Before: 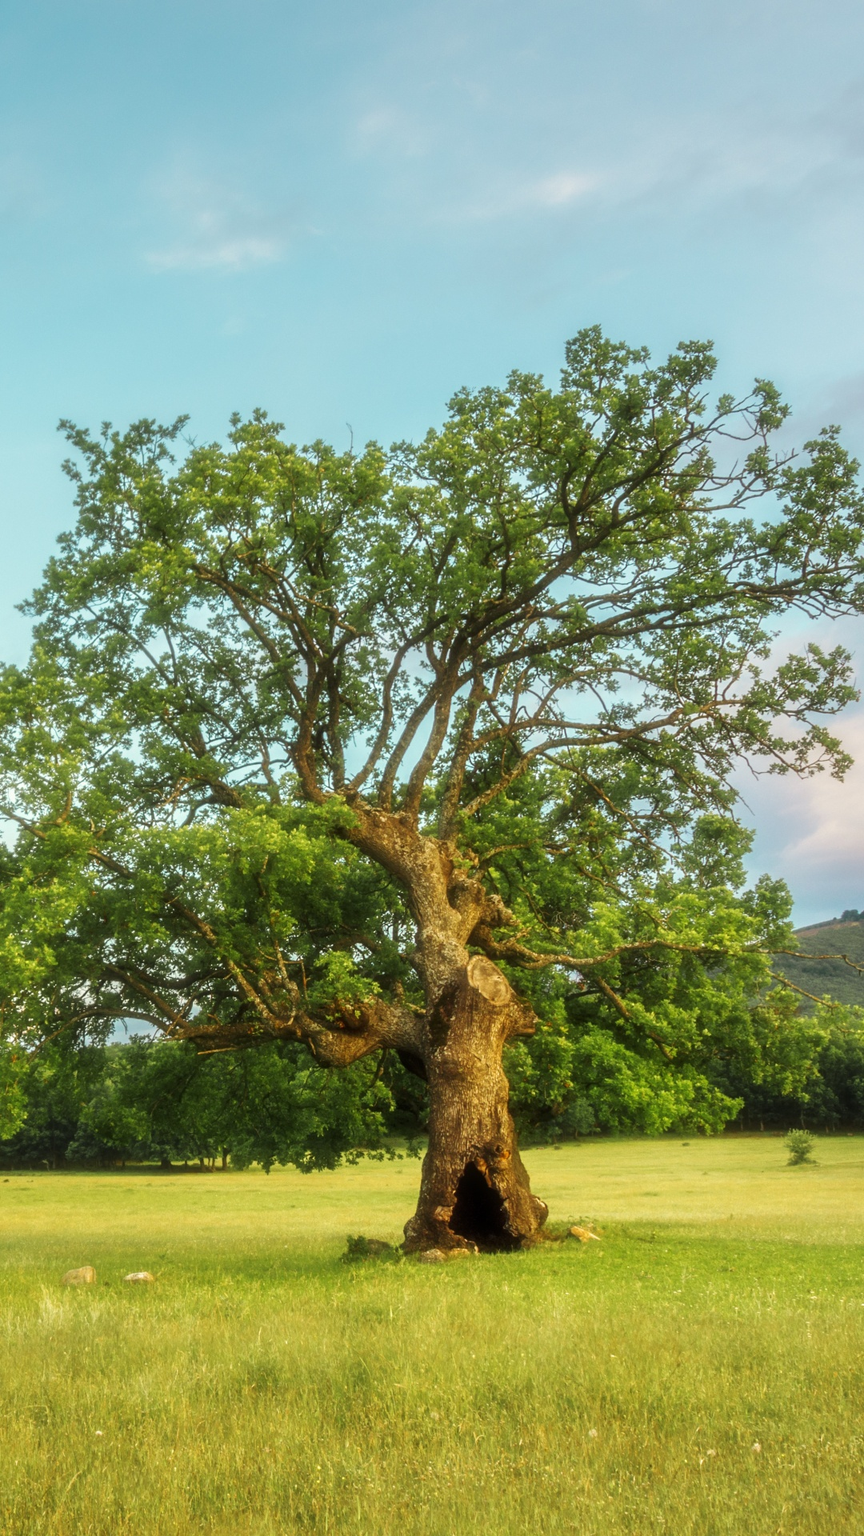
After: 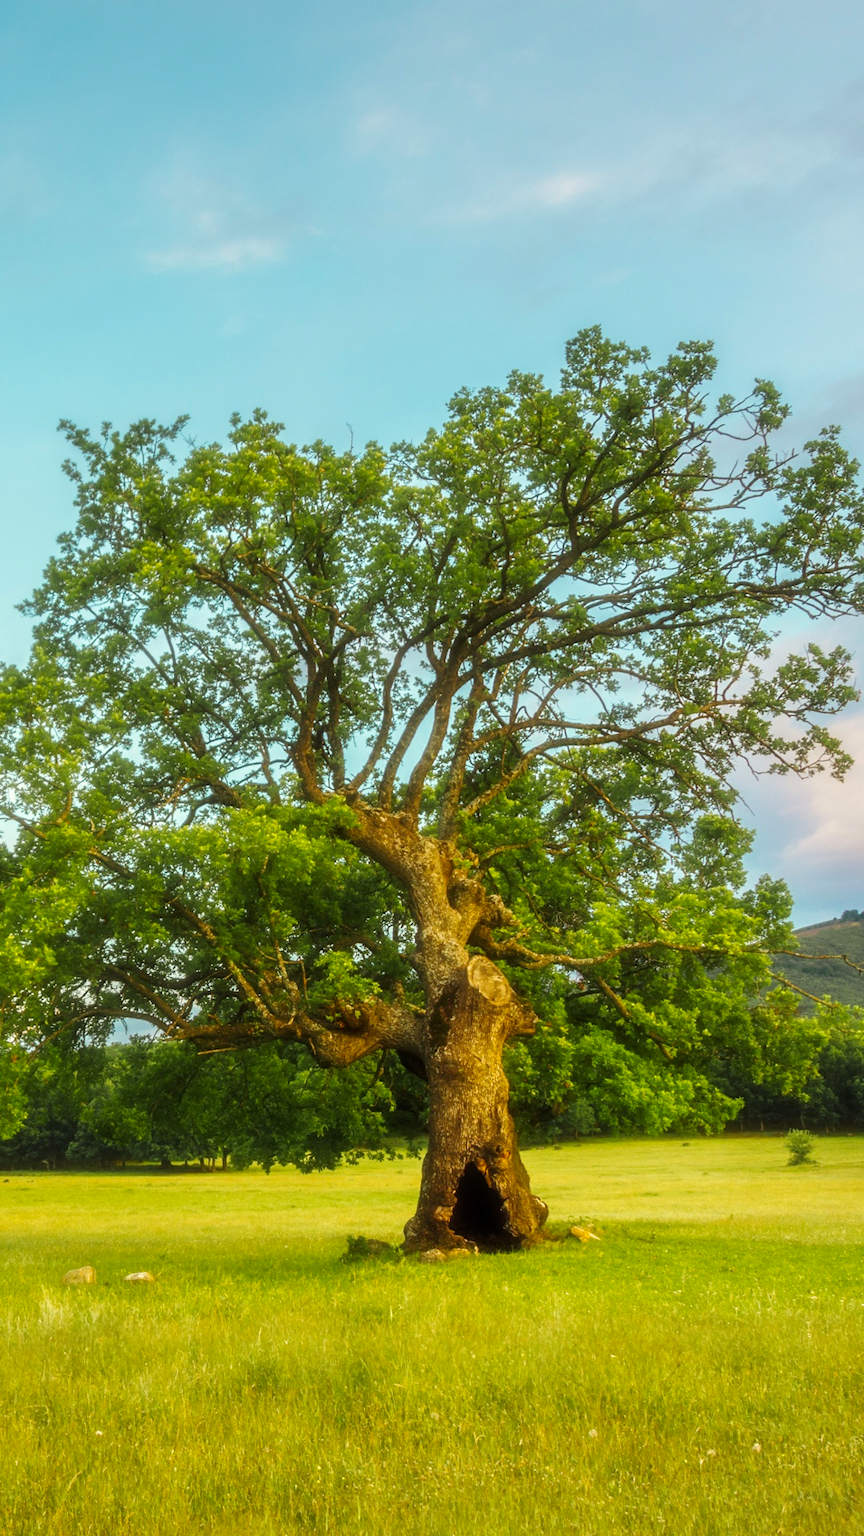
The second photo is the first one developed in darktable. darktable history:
color balance rgb: perceptual saturation grading › global saturation 10.398%, global vibrance 20%
